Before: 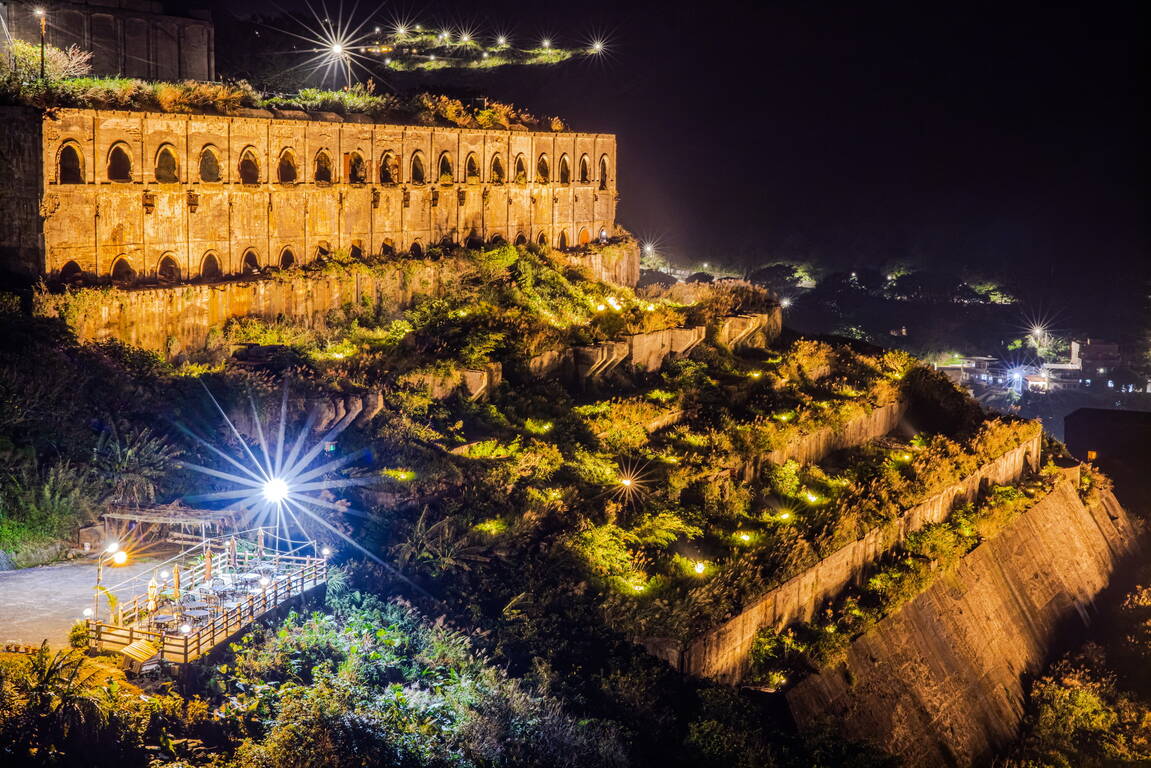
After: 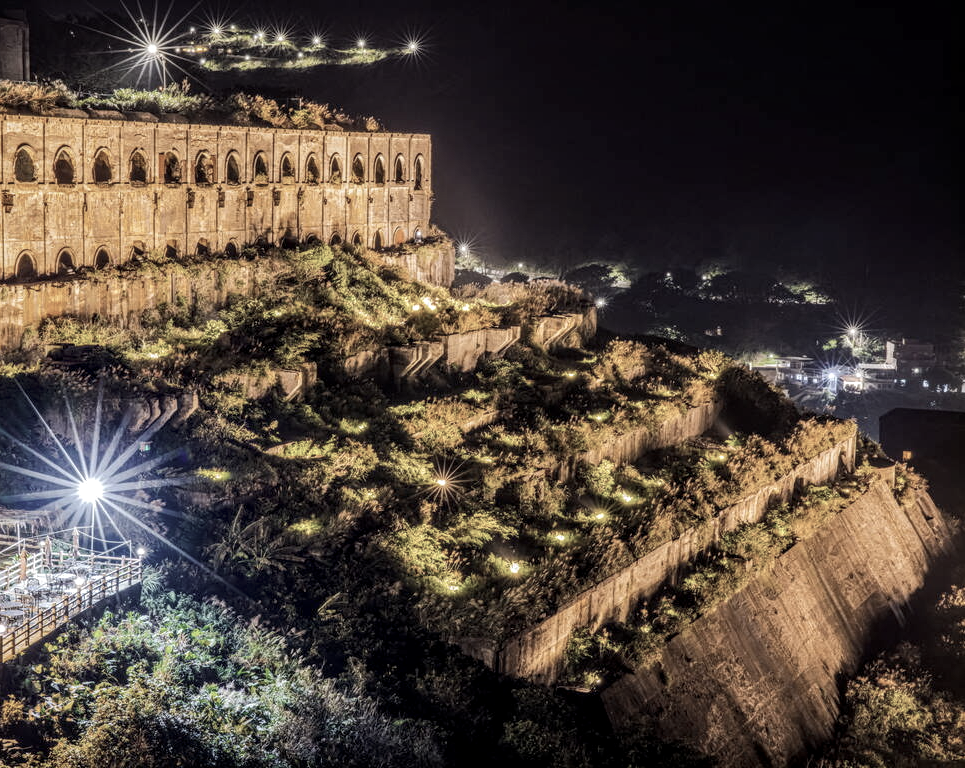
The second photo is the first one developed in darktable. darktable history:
local contrast: detail 130%
color correction: saturation 0.5
crop: left 16.145%
exposure: exposure -0.021 EV, compensate highlight preservation false
